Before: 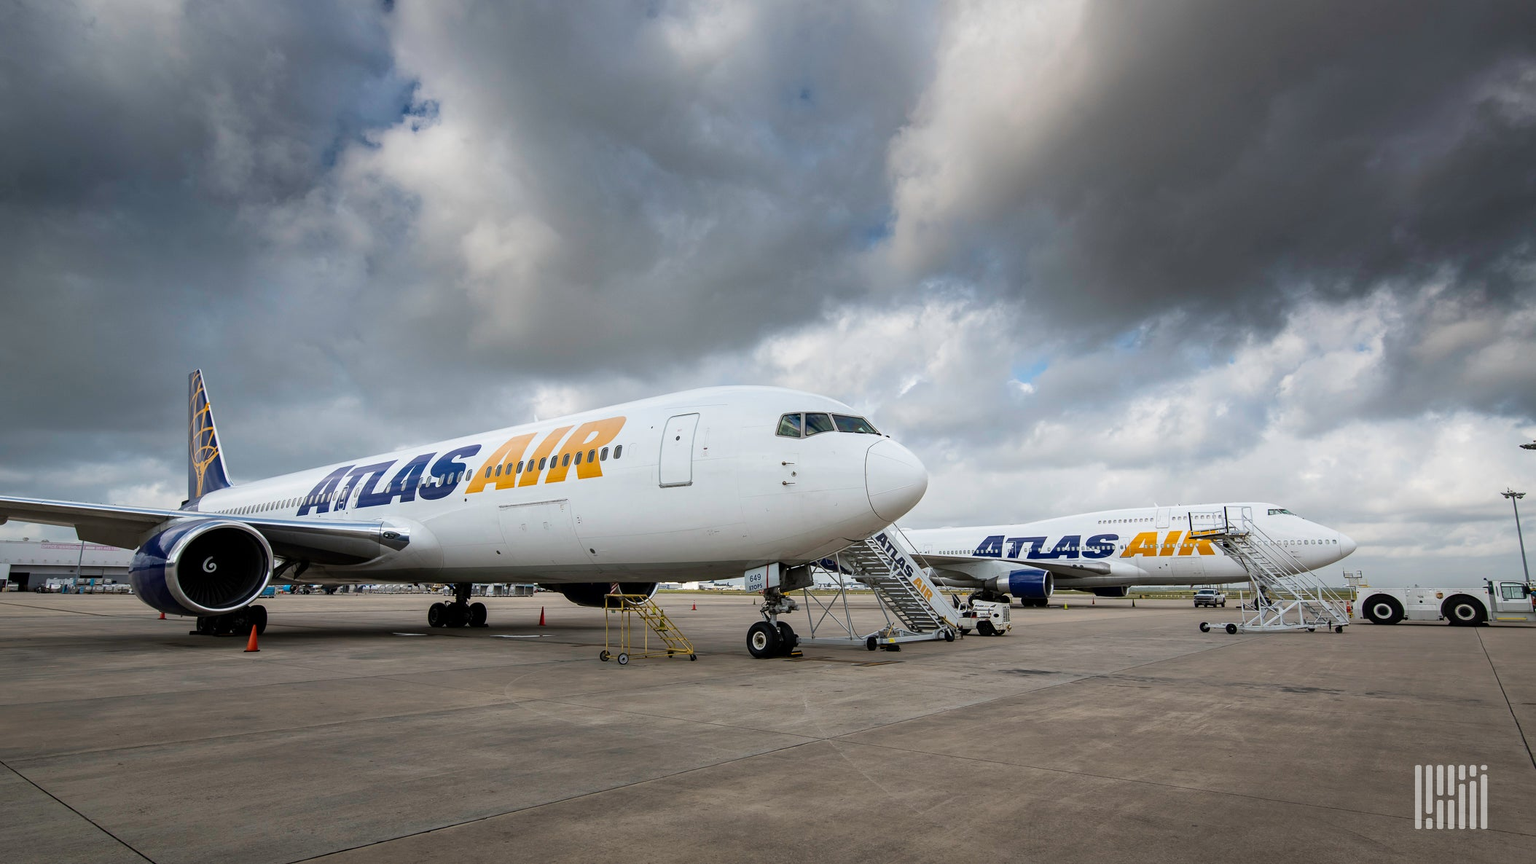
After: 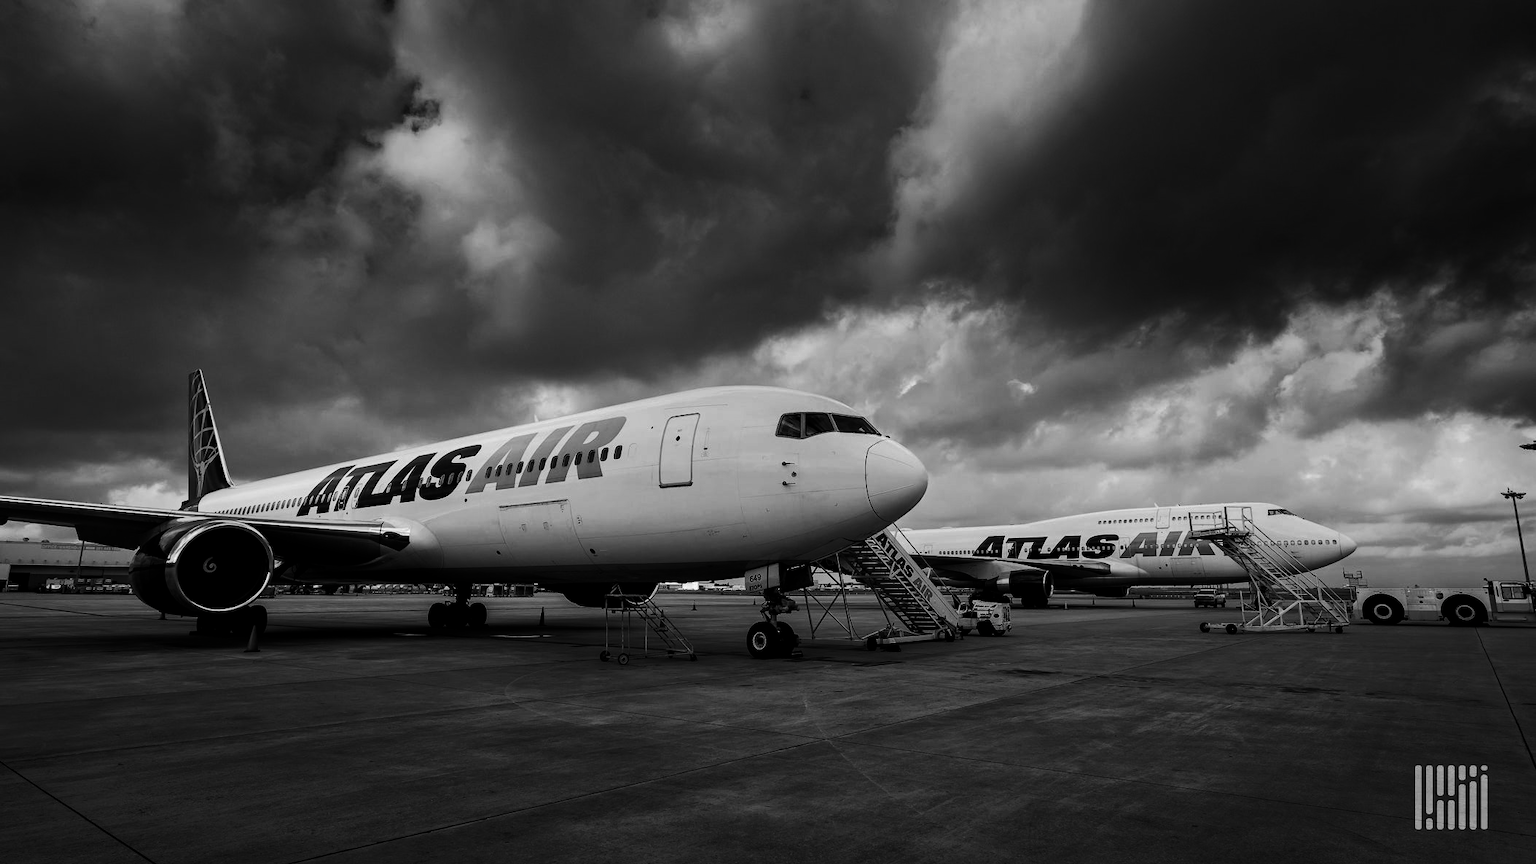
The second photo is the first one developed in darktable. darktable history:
contrast brightness saturation: contrast 0.018, brightness -0.981, saturation -0.998
shadows and highlights: radius 265.78, soften with gaussian
